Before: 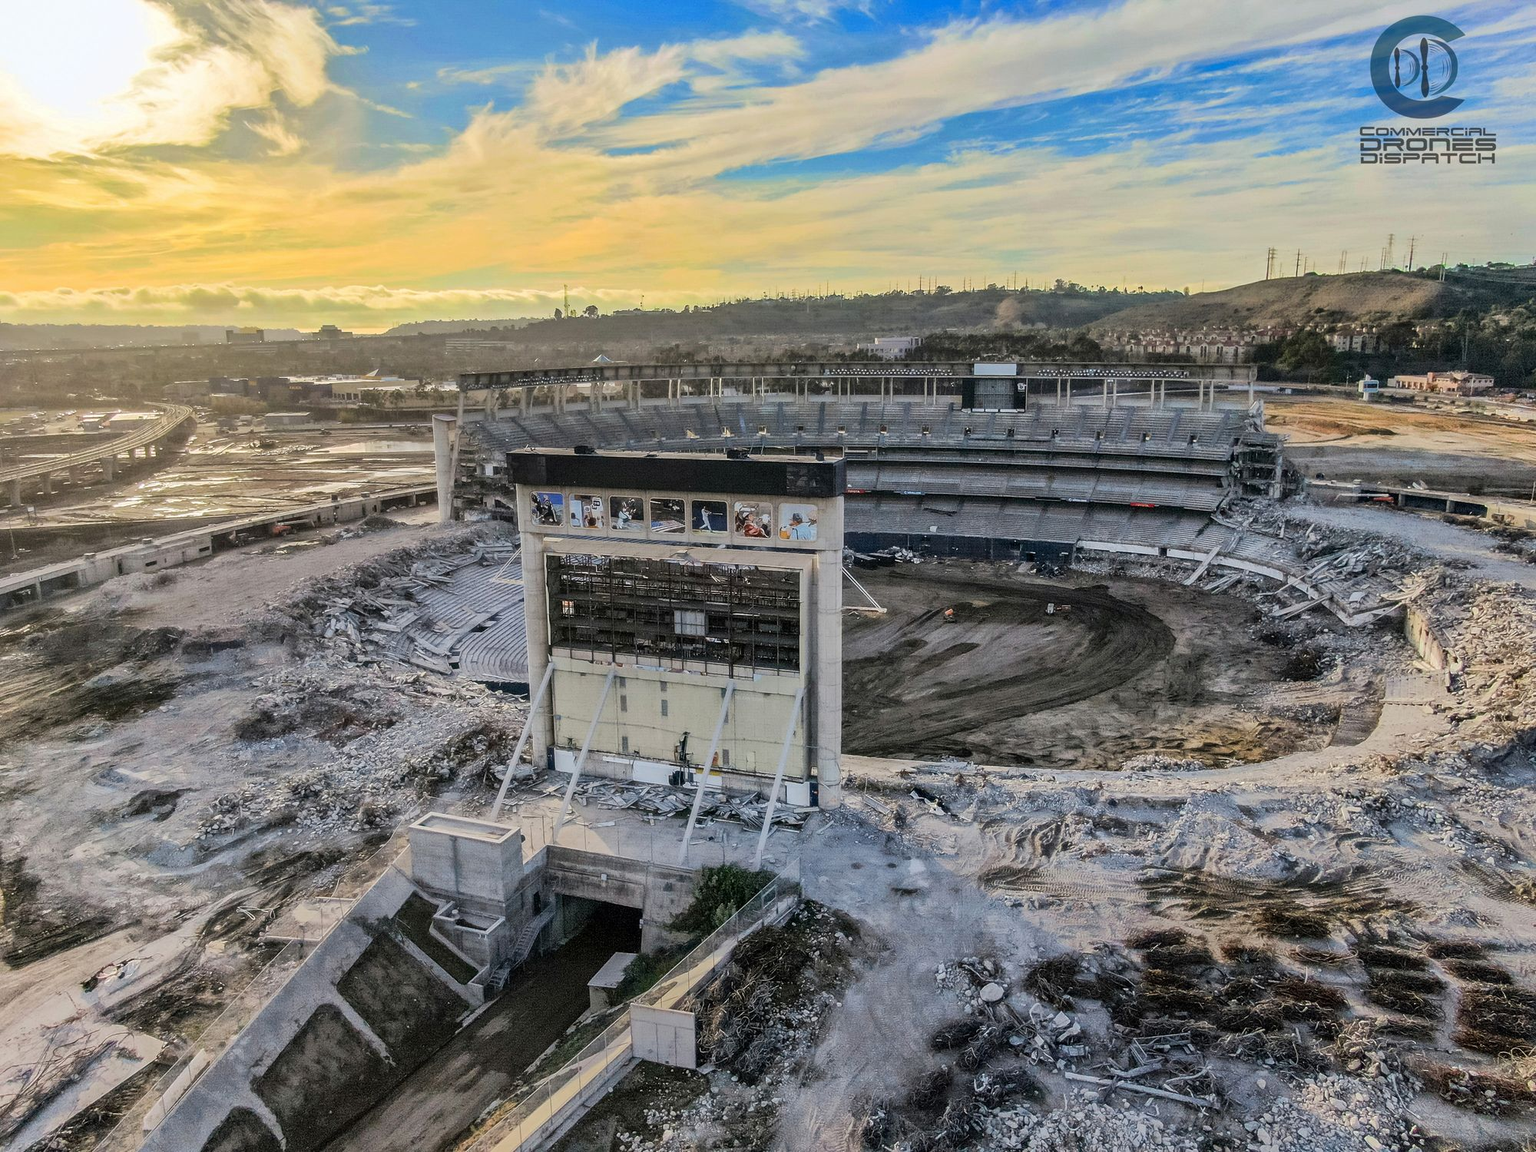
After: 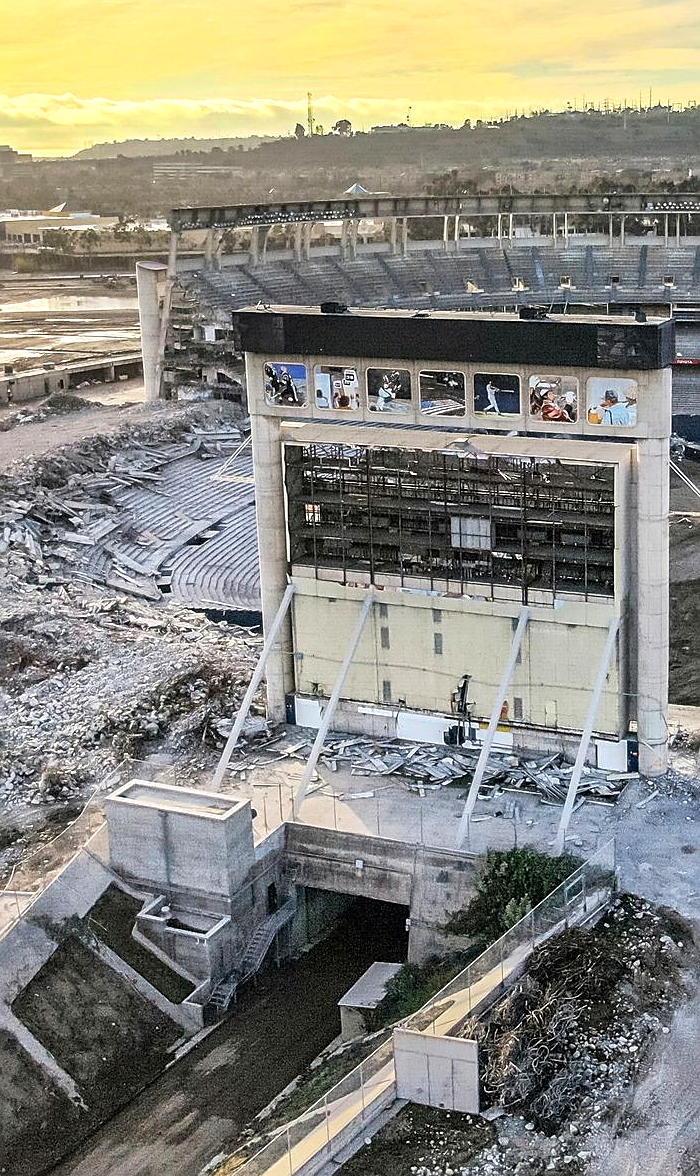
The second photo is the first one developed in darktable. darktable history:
sharpen: on, module defaults
crop and rotate: left 21.363%, top 18.565%, right 43.603%, bottom 2.97%
exposure: black level correction 0, exposure 0.588 EV, compensate highlight preservation false
